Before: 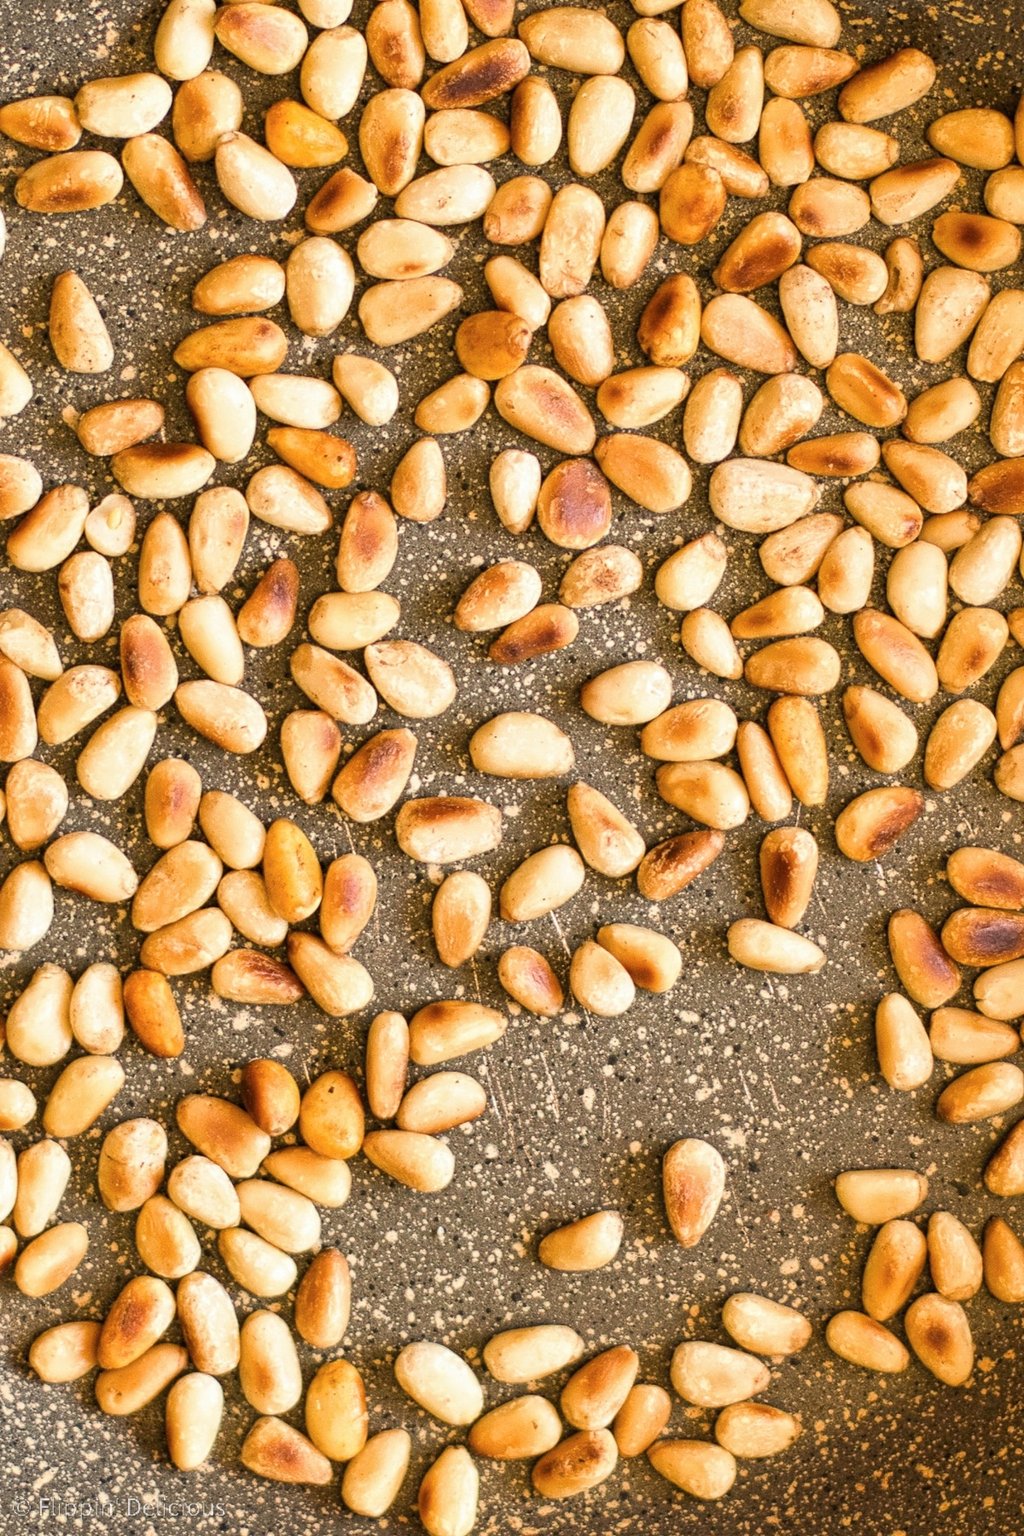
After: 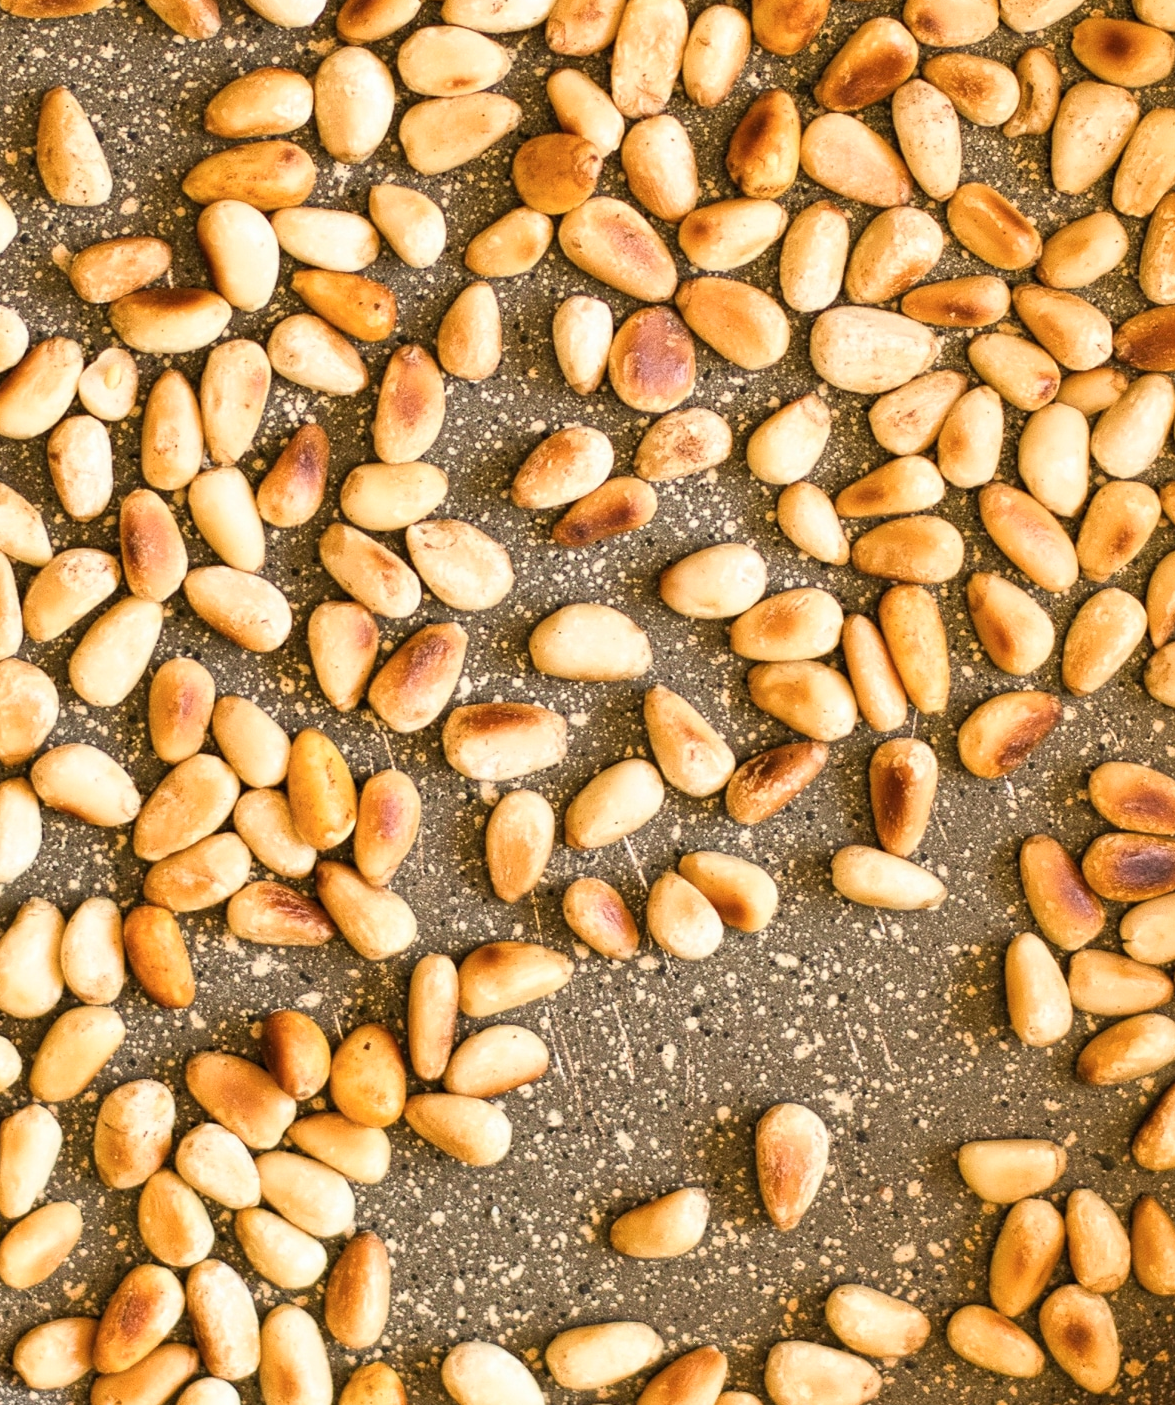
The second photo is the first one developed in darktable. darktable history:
crop and rotate: left 1.808%, top 12.837%, right 0.213%, bottom 9.099%
shadows and highlights: shadows 0.117, highlights 38
